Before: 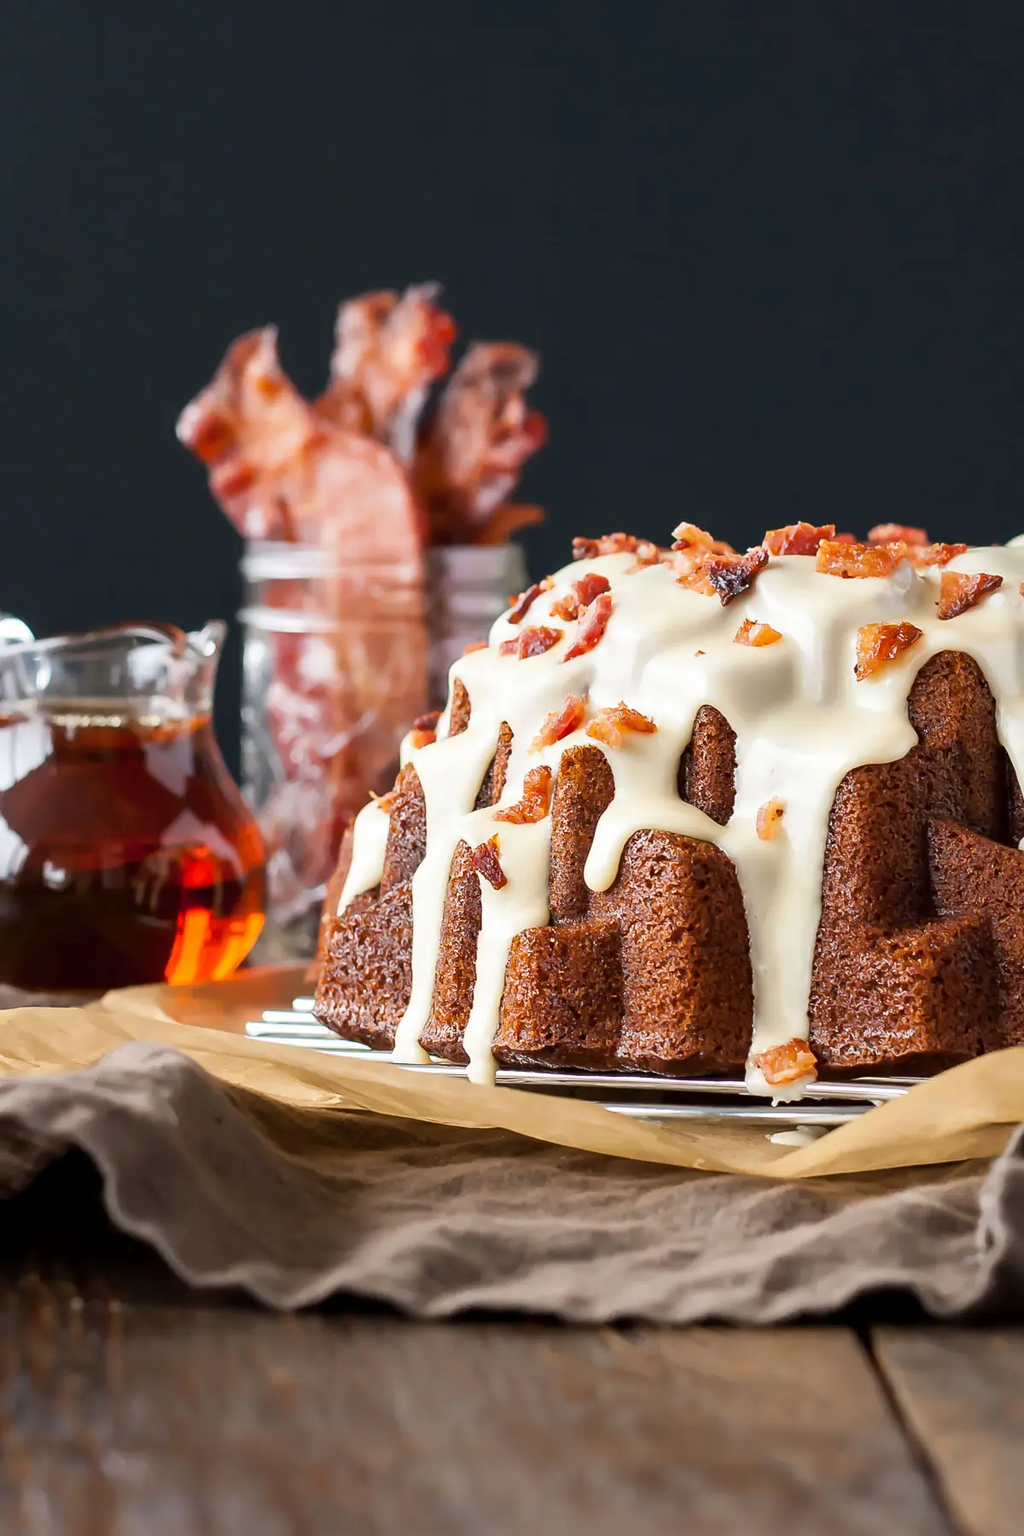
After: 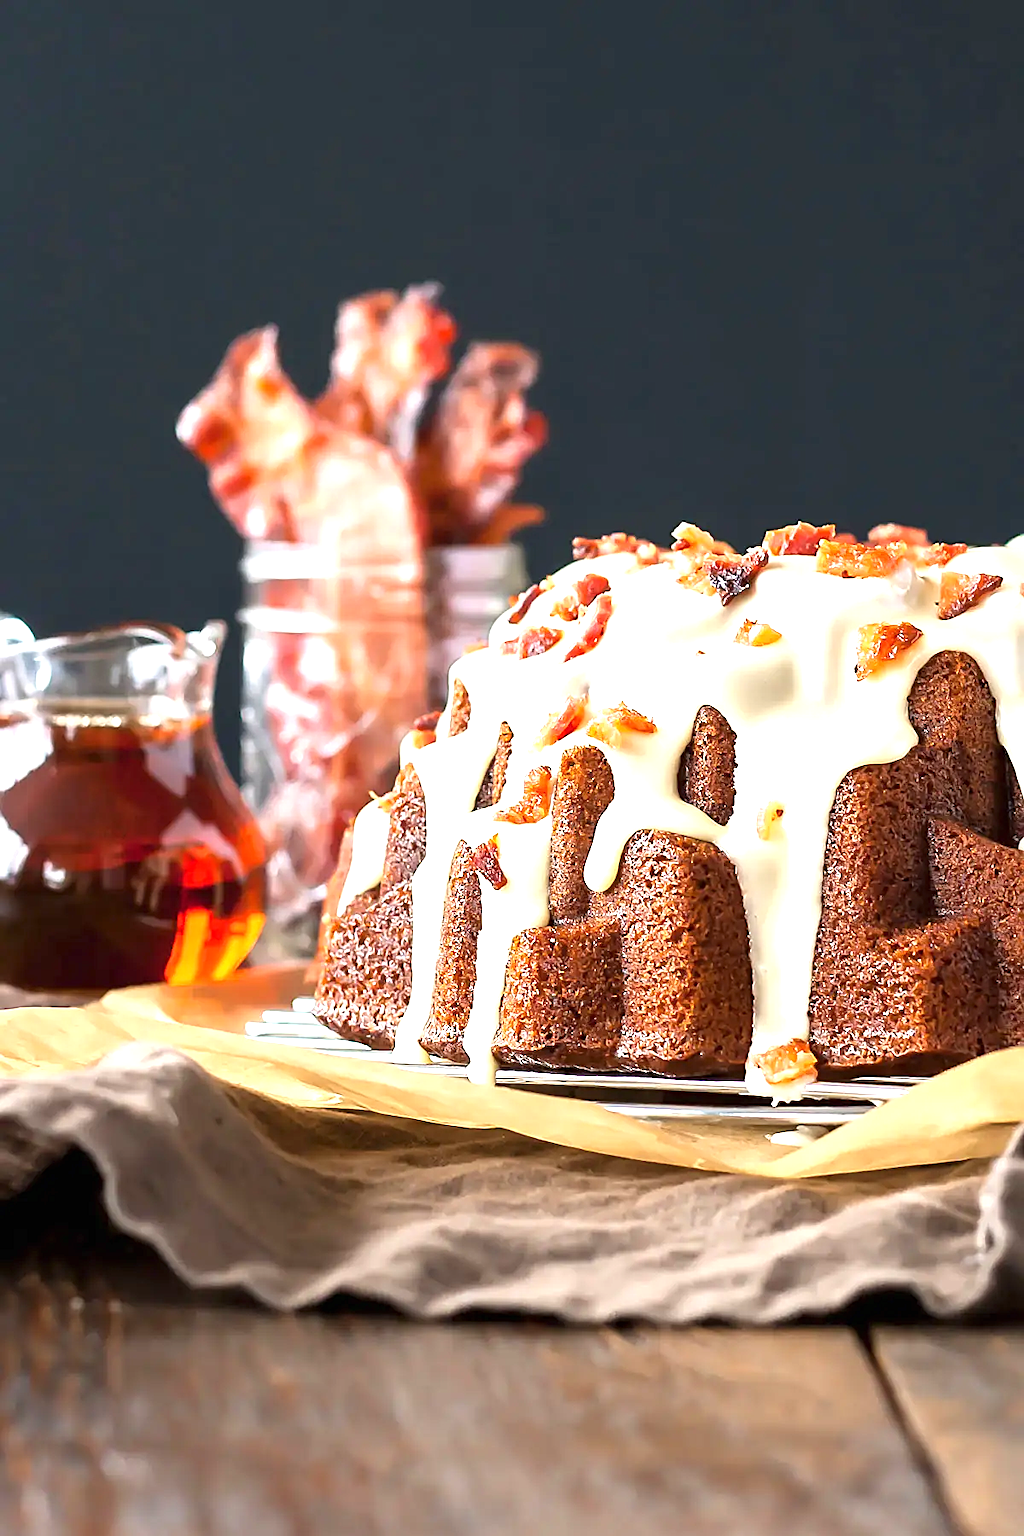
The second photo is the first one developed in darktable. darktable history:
exposure: black level correction 0, exposure 1 EV, compensate highlight preservation false
sharpen: radius 1.967
